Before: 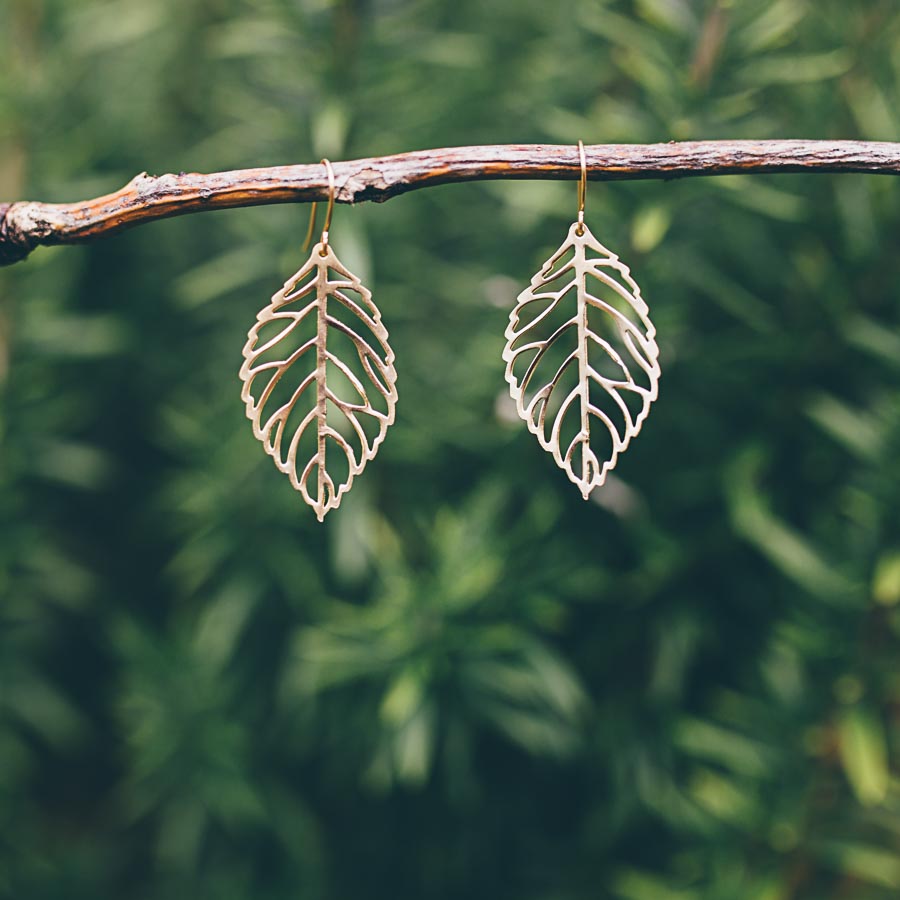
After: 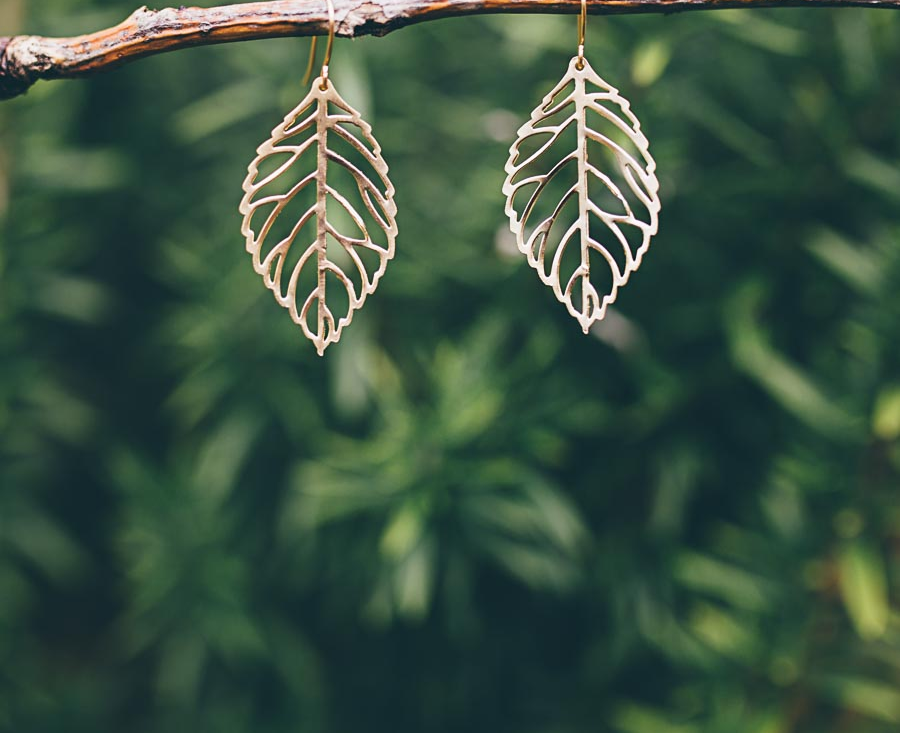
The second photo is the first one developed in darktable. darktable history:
crop and rotate: top 18.507%
exposure: compensate highlight preservation false
